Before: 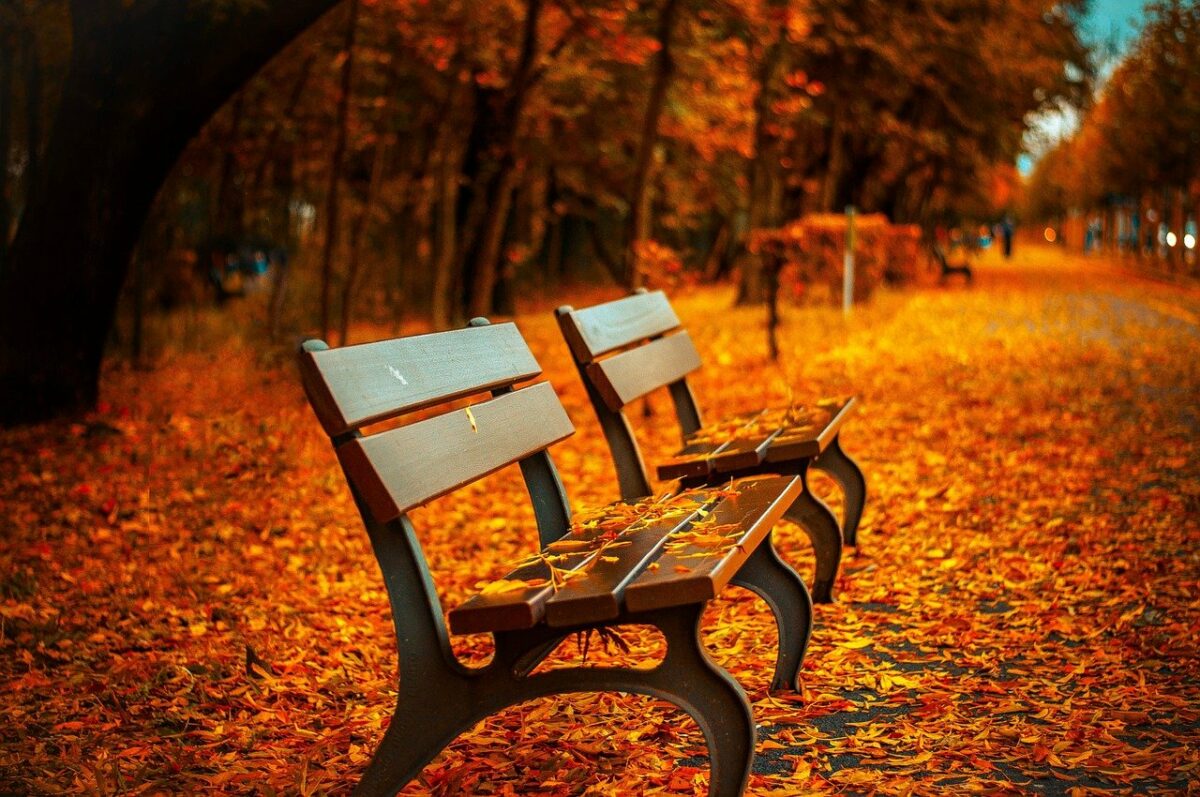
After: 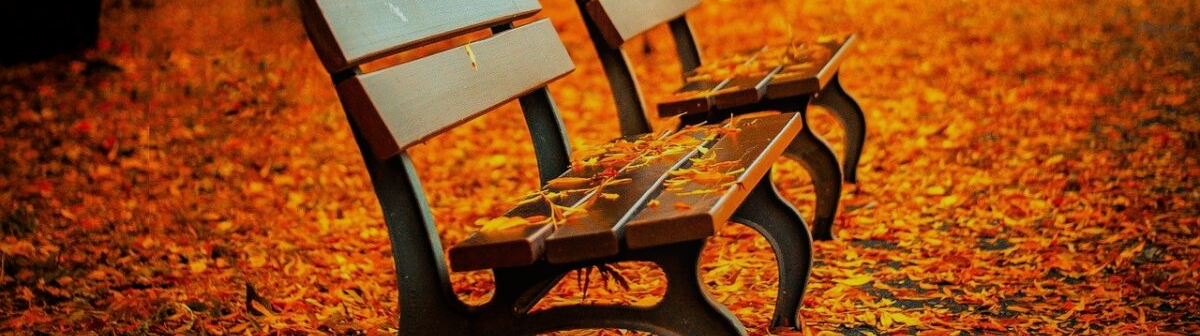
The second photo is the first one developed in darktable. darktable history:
crop: top 45.551%, bottom 12.262%
bloom: on, module defaults
filmic rgb: black relative exposure -7.65 EV, white relative exposure 4.56 EV, hardness 3.61, color science v6 (2022)
